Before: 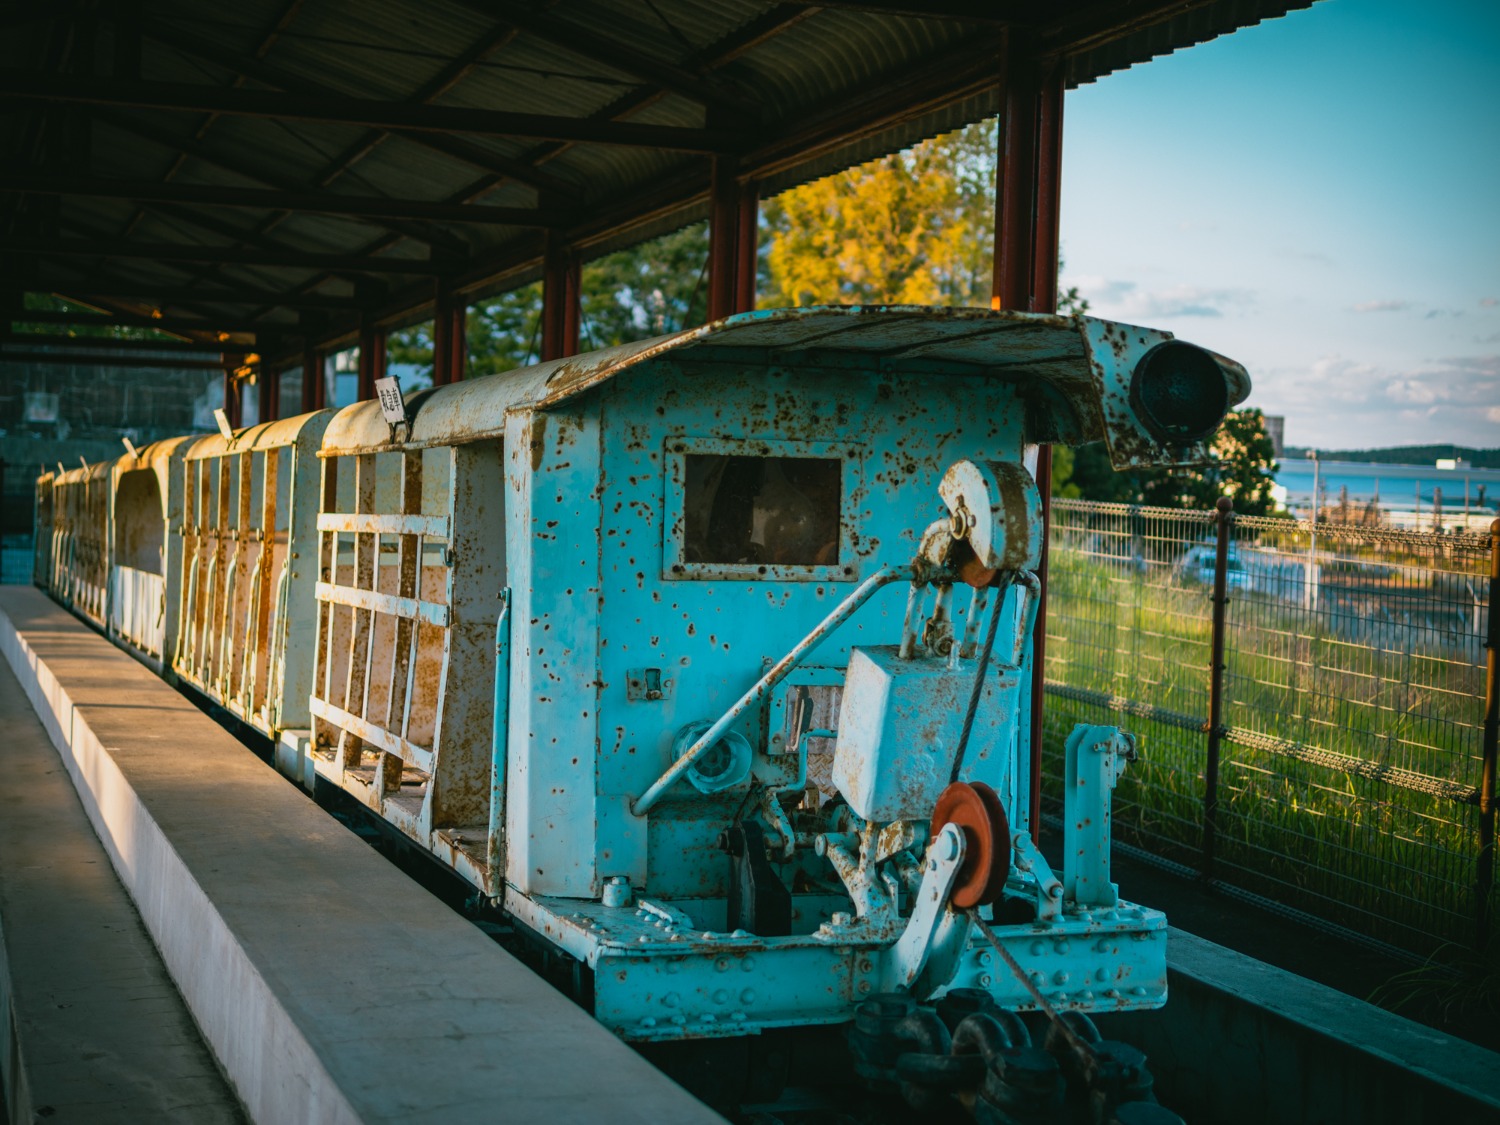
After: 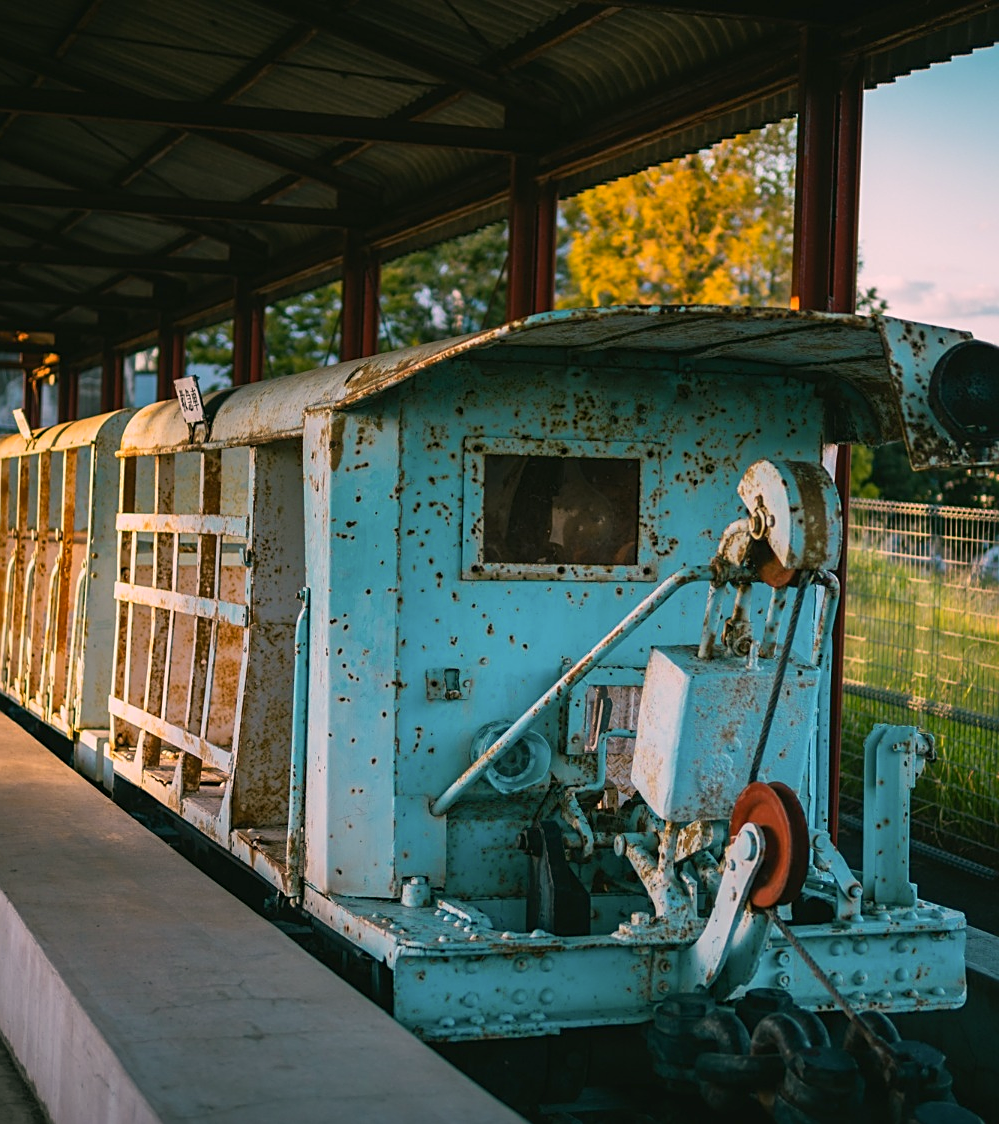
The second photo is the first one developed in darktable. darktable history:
sharpen: on, module defaults
crop and rotate: left 13.409%, right 19.924%
color correction: highlights a* 12.23, highlights b* 5.41
